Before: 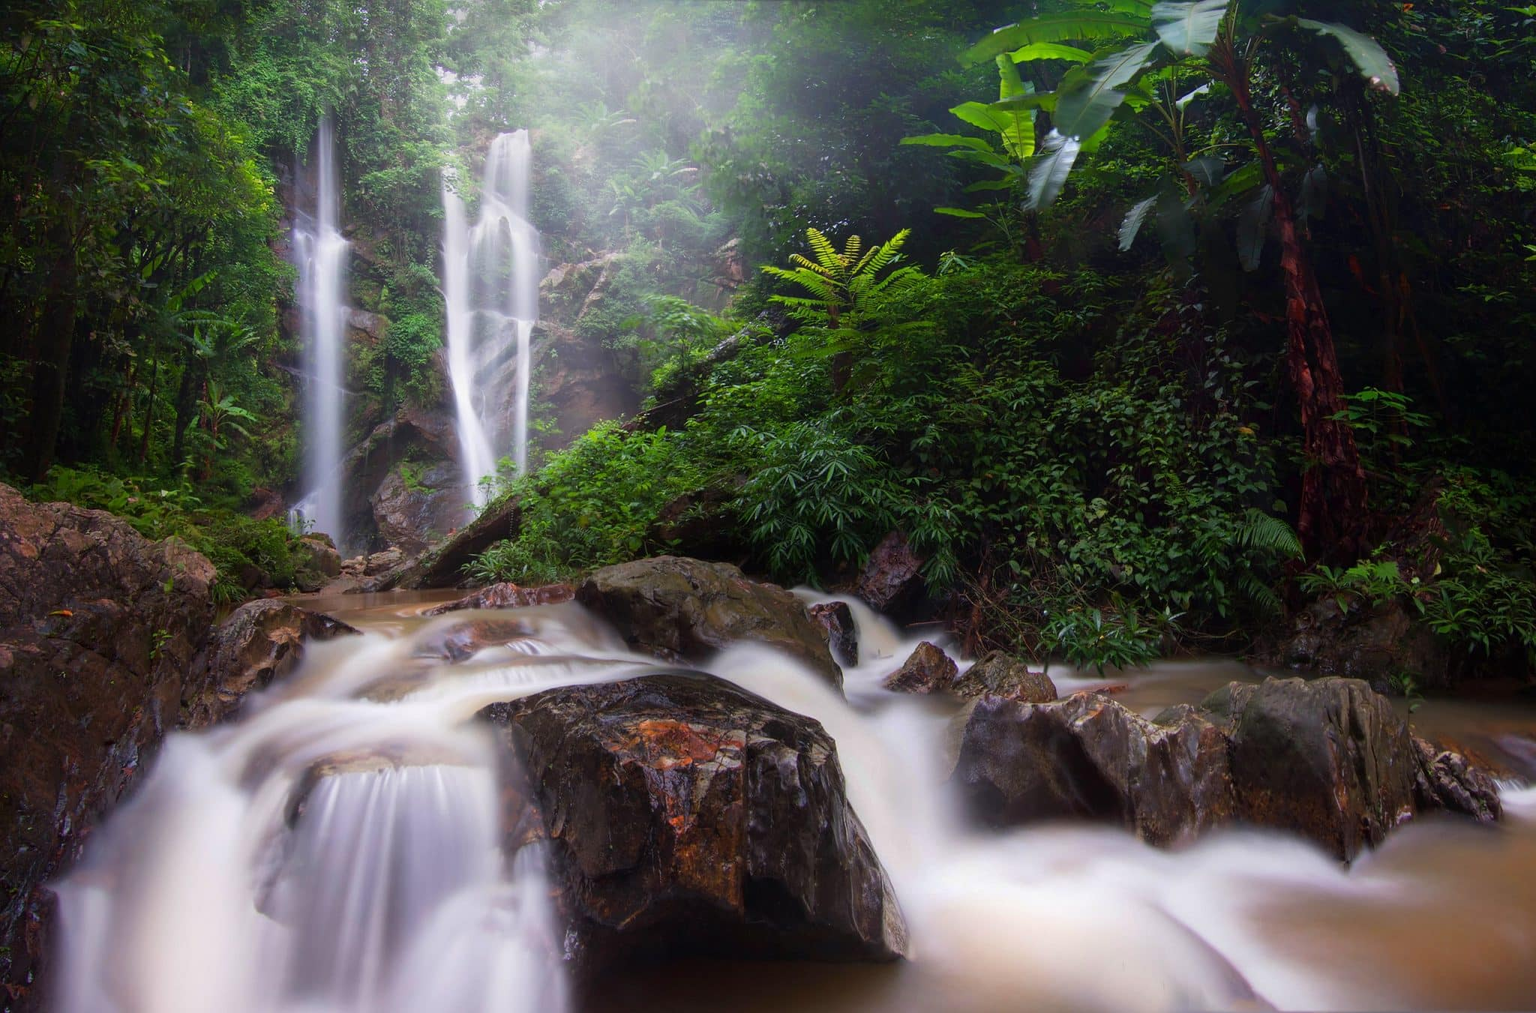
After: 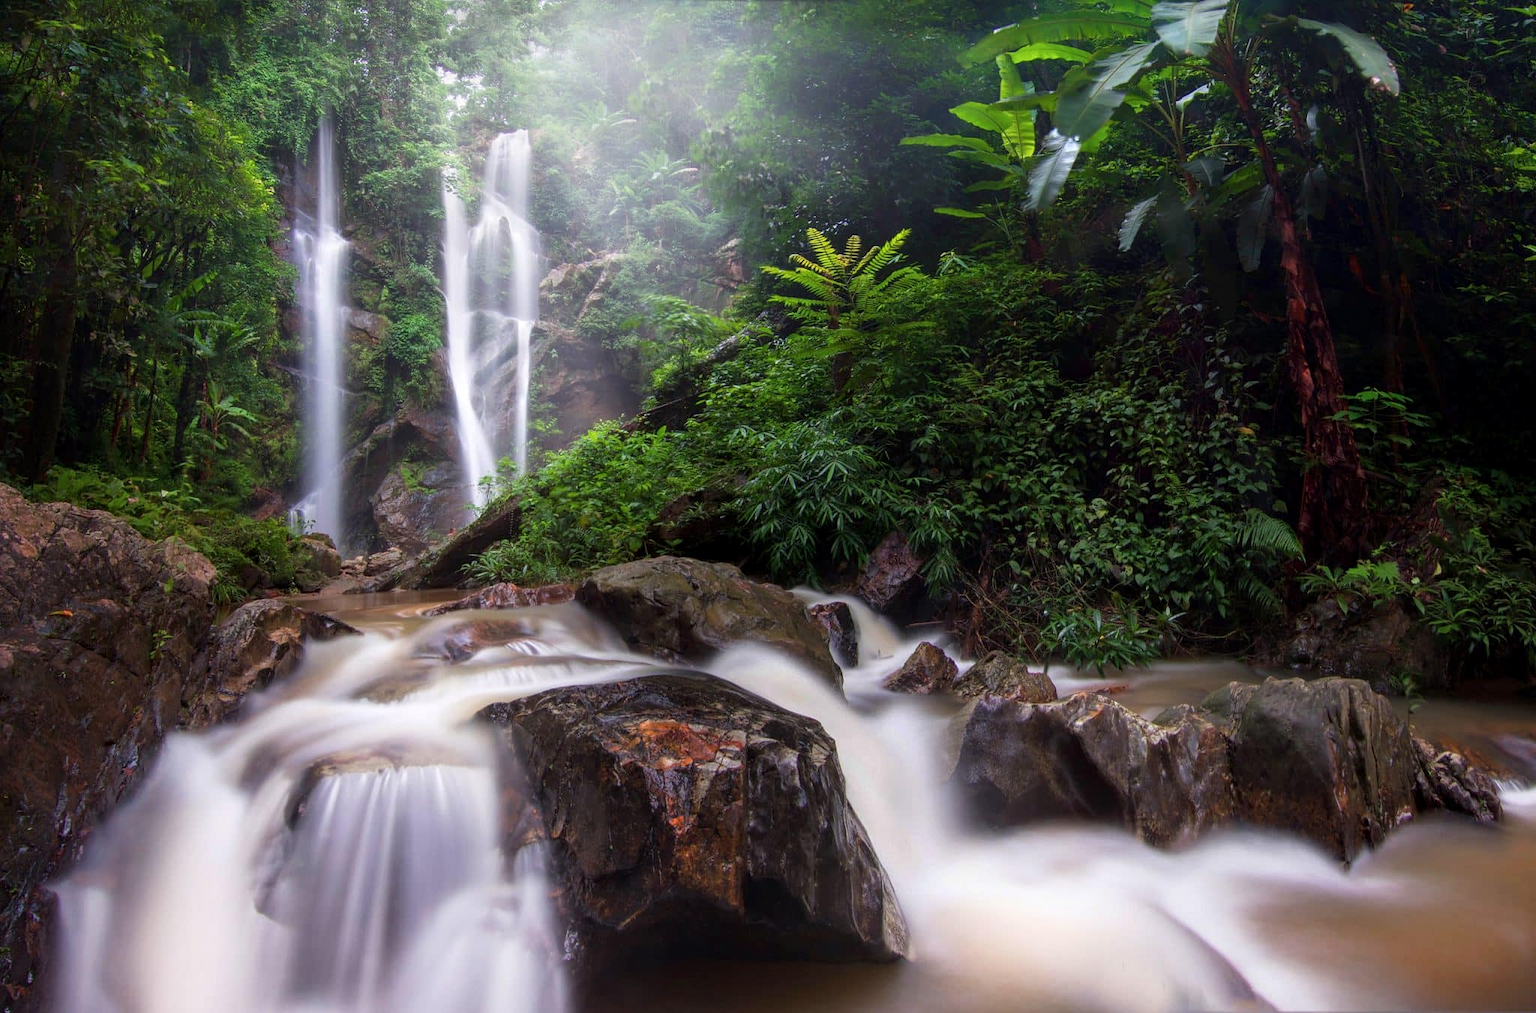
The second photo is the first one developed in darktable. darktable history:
local contrast: on, module defaults
shadows and highlights: shadows -0.865, highlights 41.89
